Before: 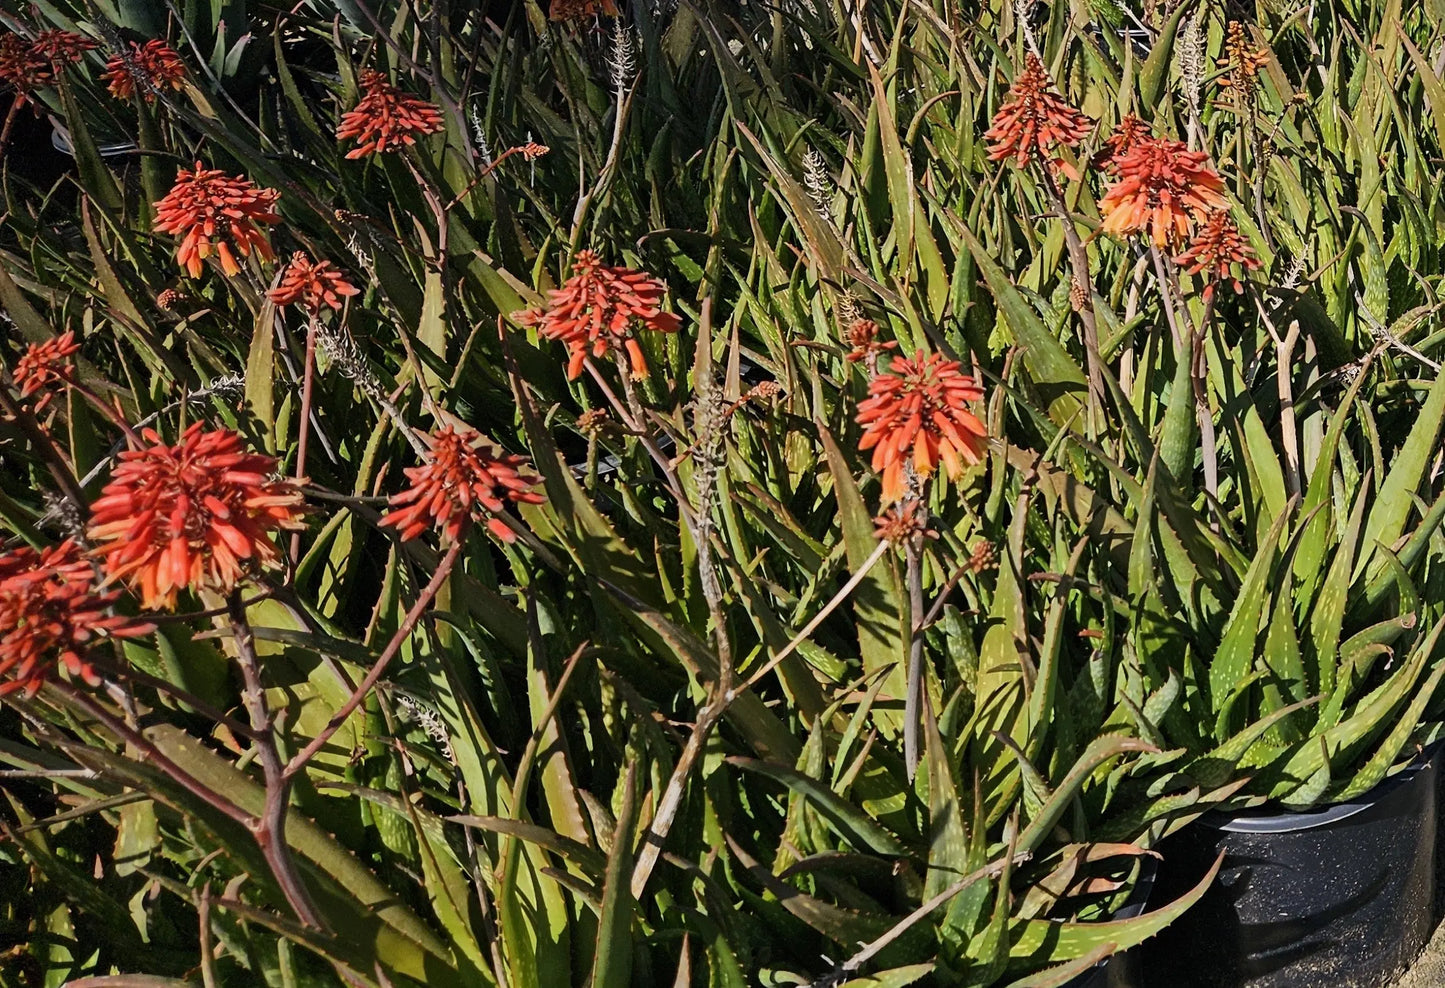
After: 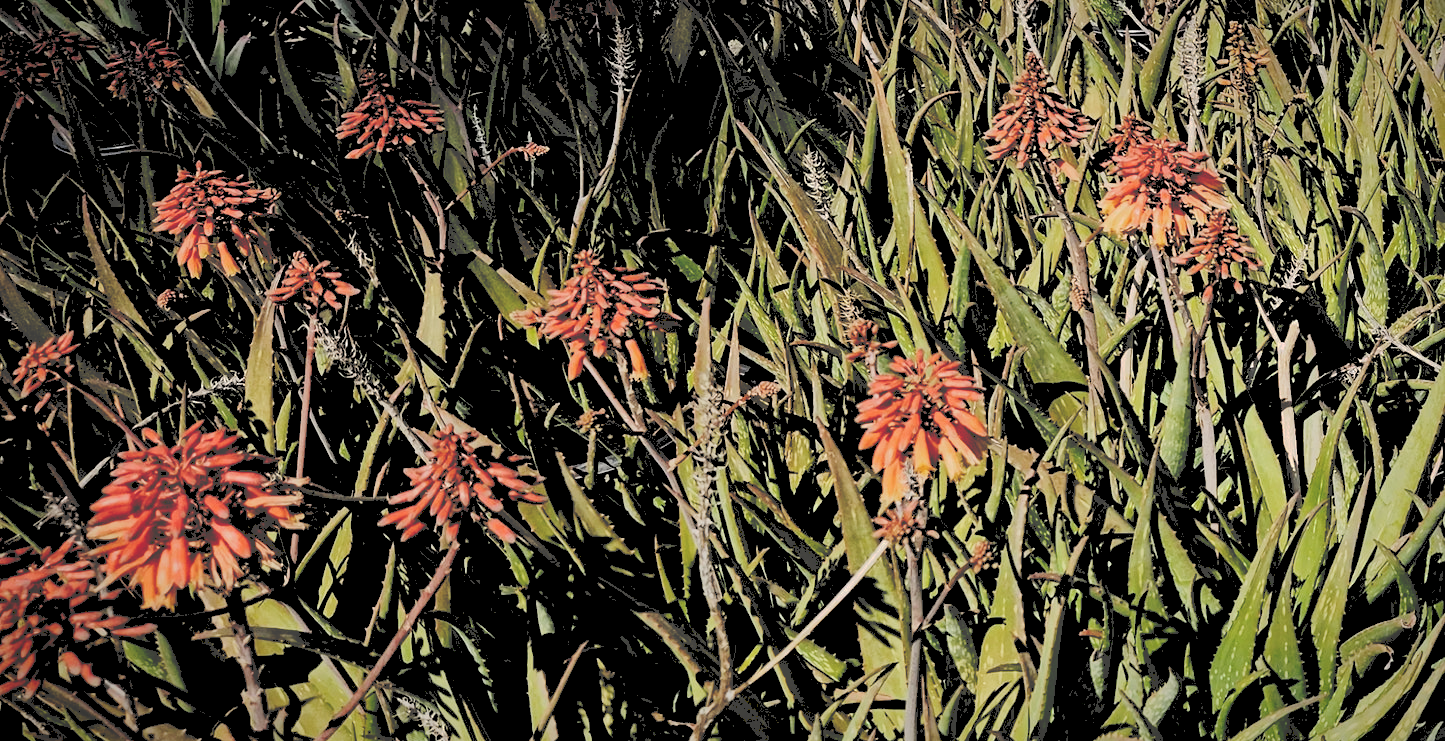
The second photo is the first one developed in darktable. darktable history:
crop: bottom 24.988%
vignetting: fall-off start 80.87%, fall-off radius 61.59%, brightness -0.384, saturation 0.007, center (0, 0.007), automatic ratio true, width/height ratio 1.418
rgb levels: levels [[0.034, 0.472, 0.904], [0, 0.5, 1], [0, 0.5, 1]]
tone curve: curves: ch0 [(0, 0) (0.003, 0.272) (0.011, 0.275) (0.025, 0.275) (0.044, 0.278) (0.069, 0.282) (0.1, 0.284) (0.136, 0.287) (0.177, 0.294) (0.224, 0.314) (0.277, 0.347) (0.335, 0.403) (0.399, 0.473) (0.468, 0.552) (0.543, 0.622) (0.623, 0.69) (0.709, 0.756) (0.801, 0.818) (0.898, 0.865) (1, 1)], preserve colors none
color correction: highlights b* 3
